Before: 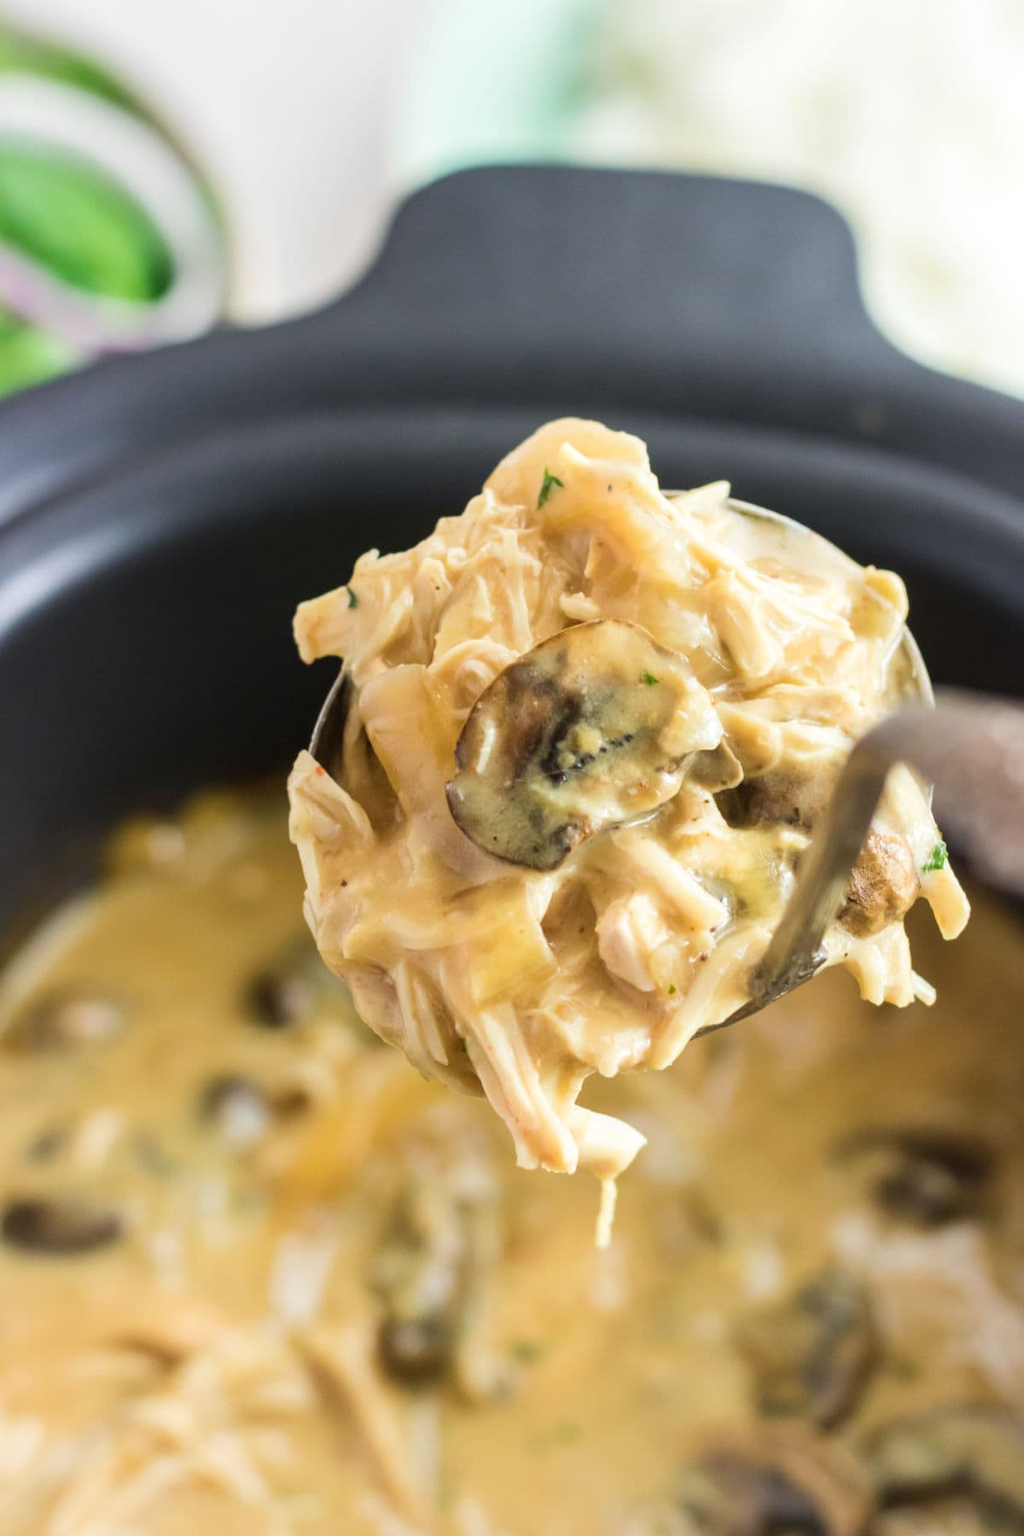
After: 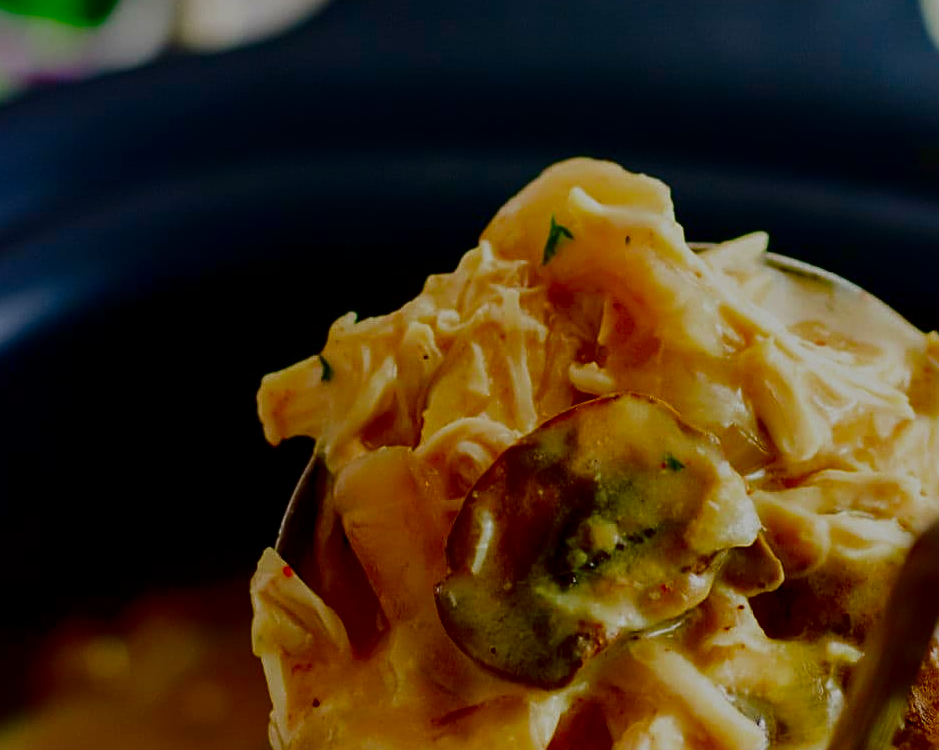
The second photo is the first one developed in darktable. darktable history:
contrast brightness saturation: brightness -0.998, saturation 0.998
crop: left 7.293%, top 18.496%, right 14.416%, bottom 39.812%
sharpen: on, module defaults
filmic rgb: black relative exposure -7.65 EV, white relative exposure 4.56 EV, hardness 3.61
tone equalizer: -8 EV -0.444 EV, -7 EV -0.408 EV, -6 EV -0.295 EV, -5 EV -0.255 EV, -3 EV 0.216 EV, -2 EV 0.31 EV, -1 EV 0.389 EV, +0 EV 0.417 EV, edges refinement/feathering 500, mask exposure compensation -1.57 EV, preserve details no
